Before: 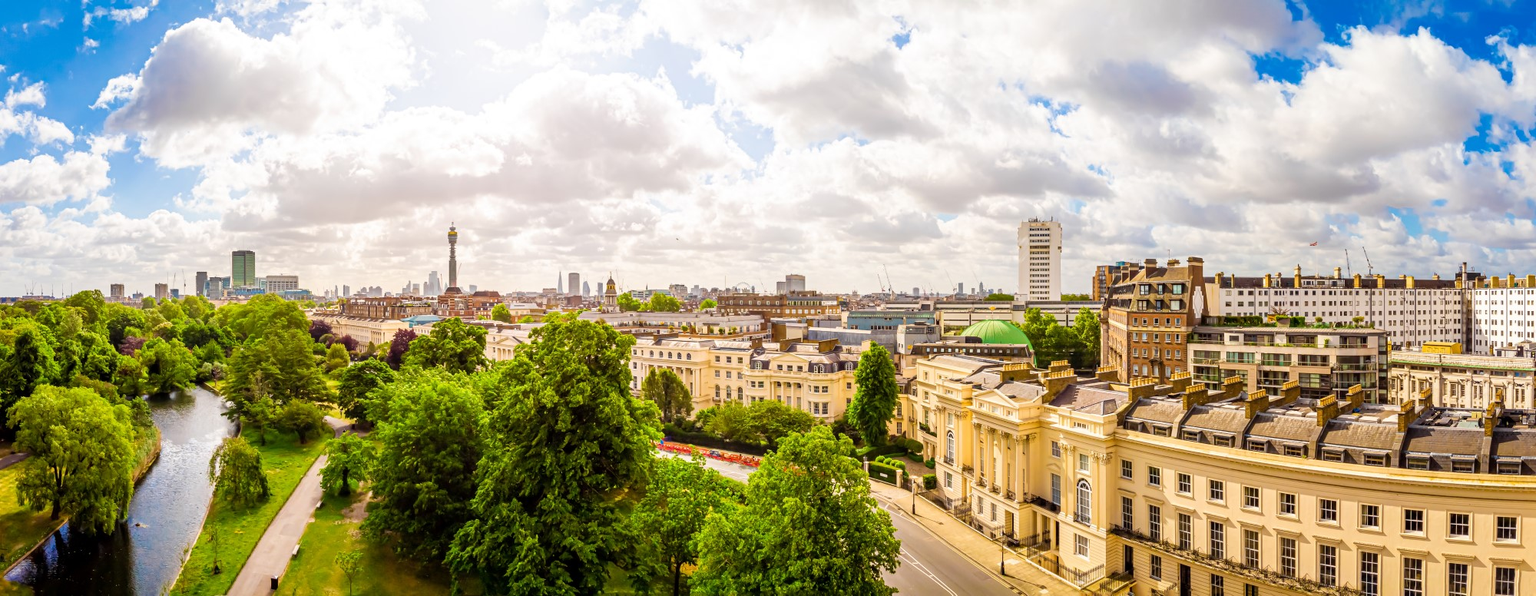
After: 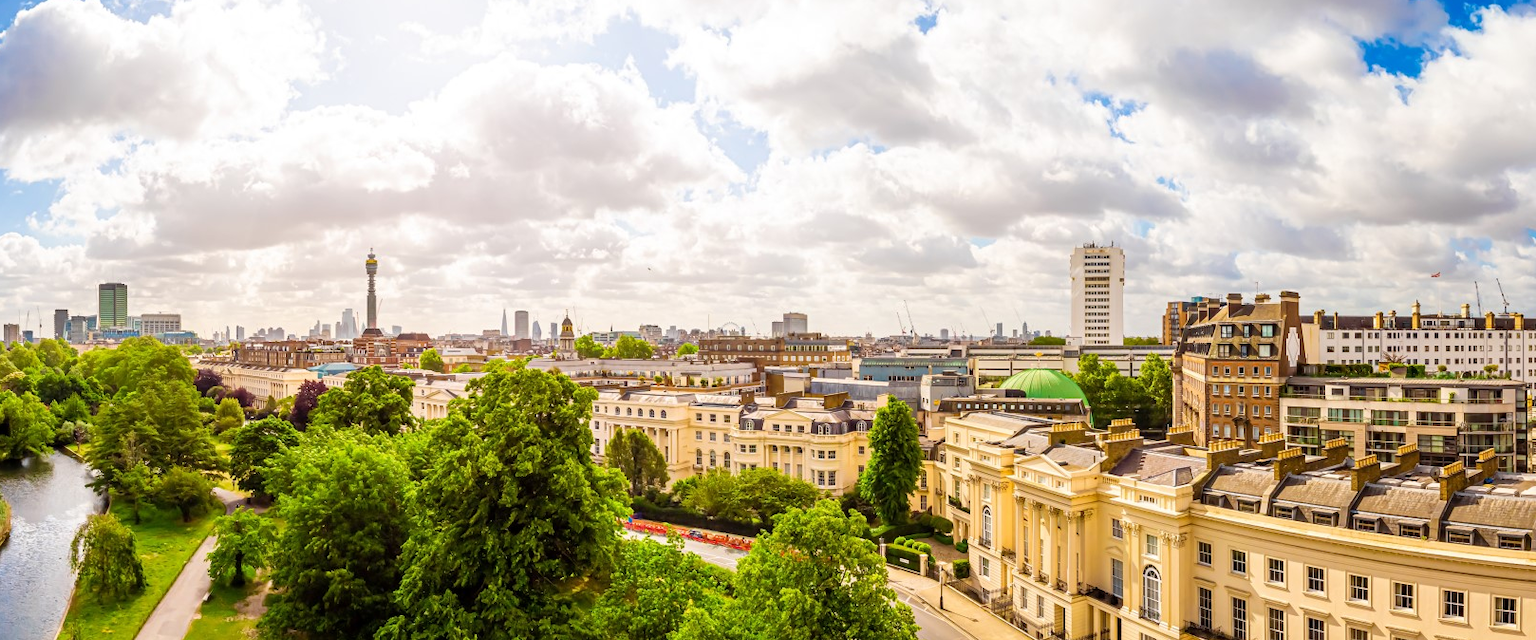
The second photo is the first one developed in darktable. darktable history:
crop: left 9.906%, top 3.658%, right 9.192%, bottom 9.299%
